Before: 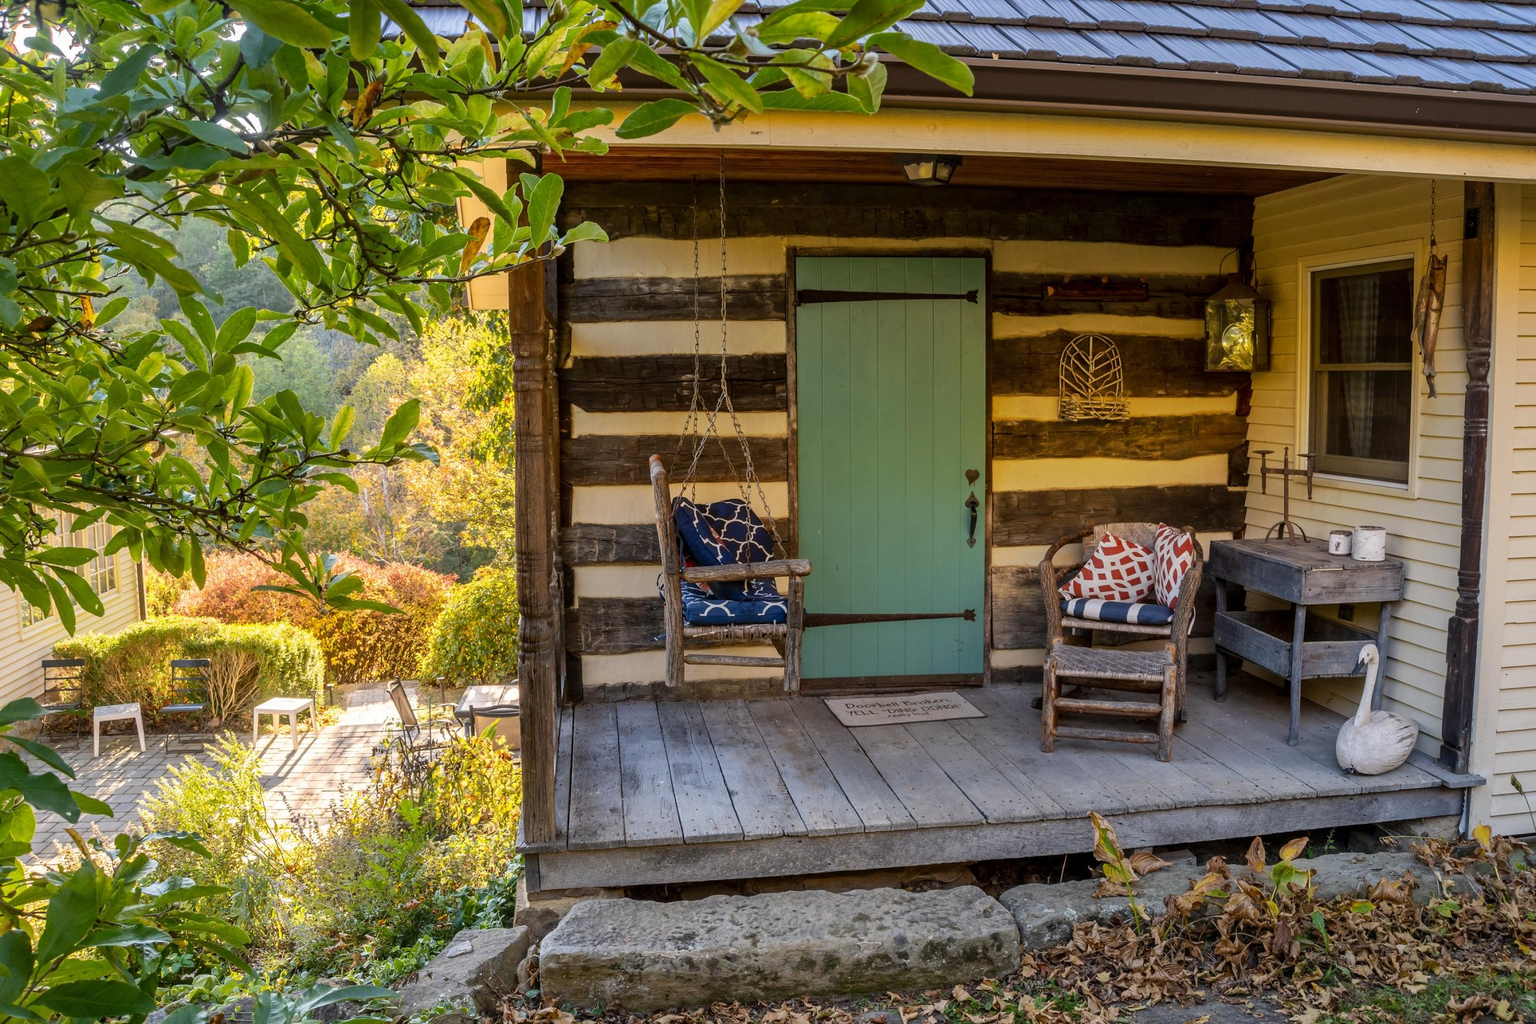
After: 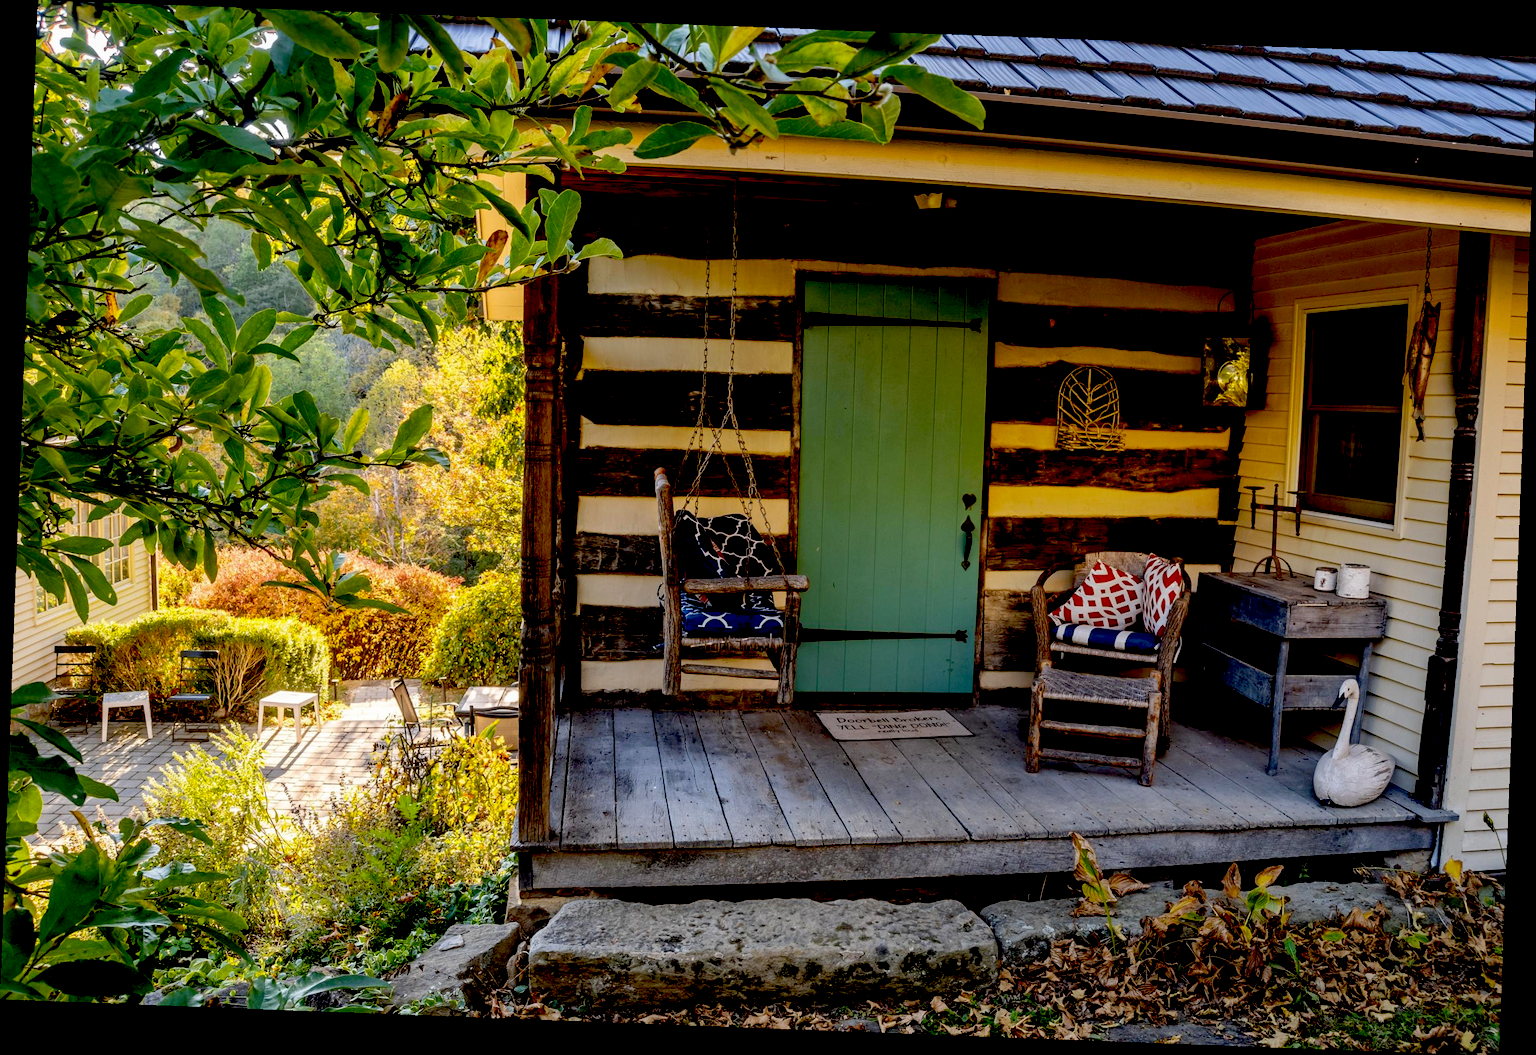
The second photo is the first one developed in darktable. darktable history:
rotate and perspective: rotation 2.17°, automatic cropping off
exposure: black level correction 0.056, compensate highlight preservation false
